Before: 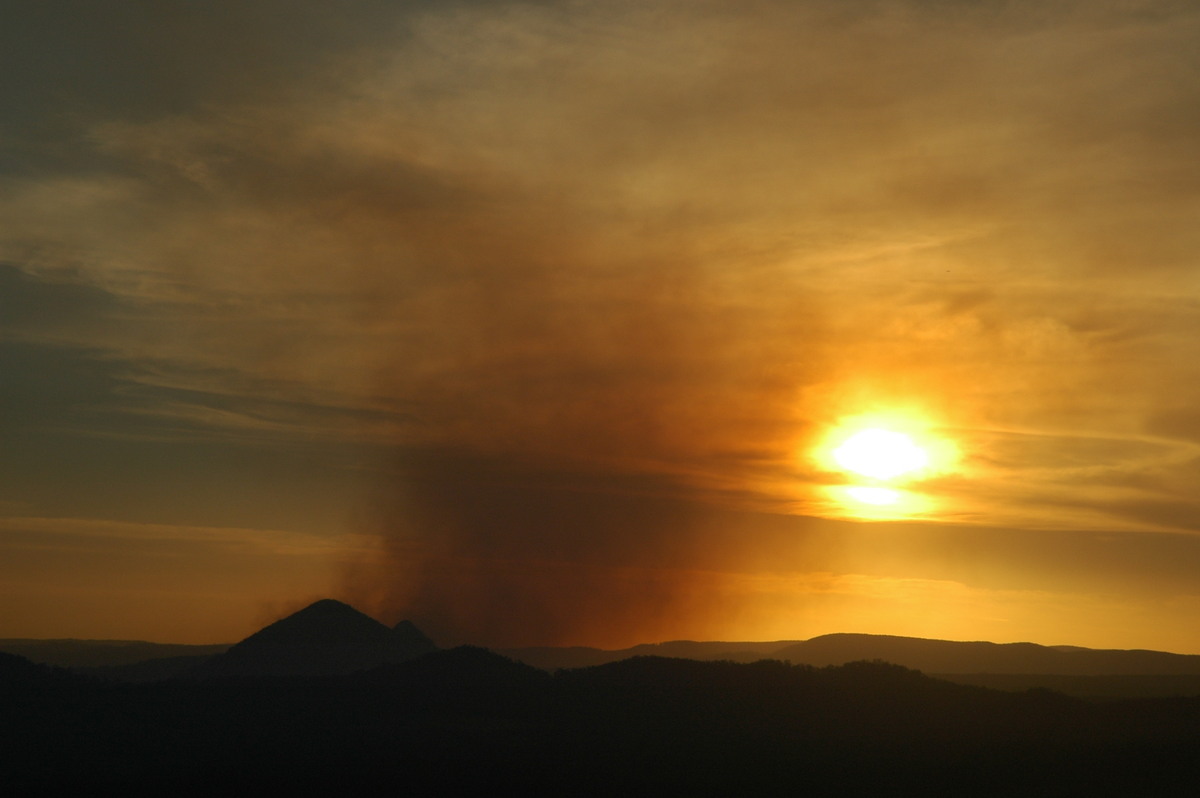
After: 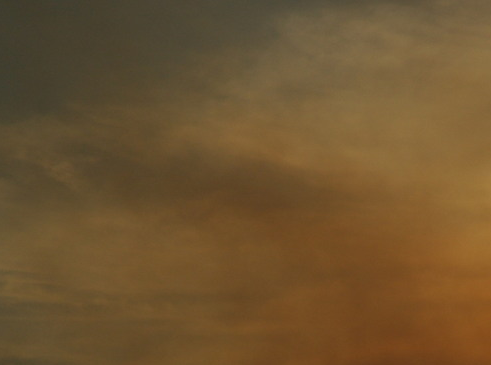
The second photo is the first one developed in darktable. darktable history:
crop and rotate: left 11.167%, top 0.054%, right 47.836%, bottom 54.198%
